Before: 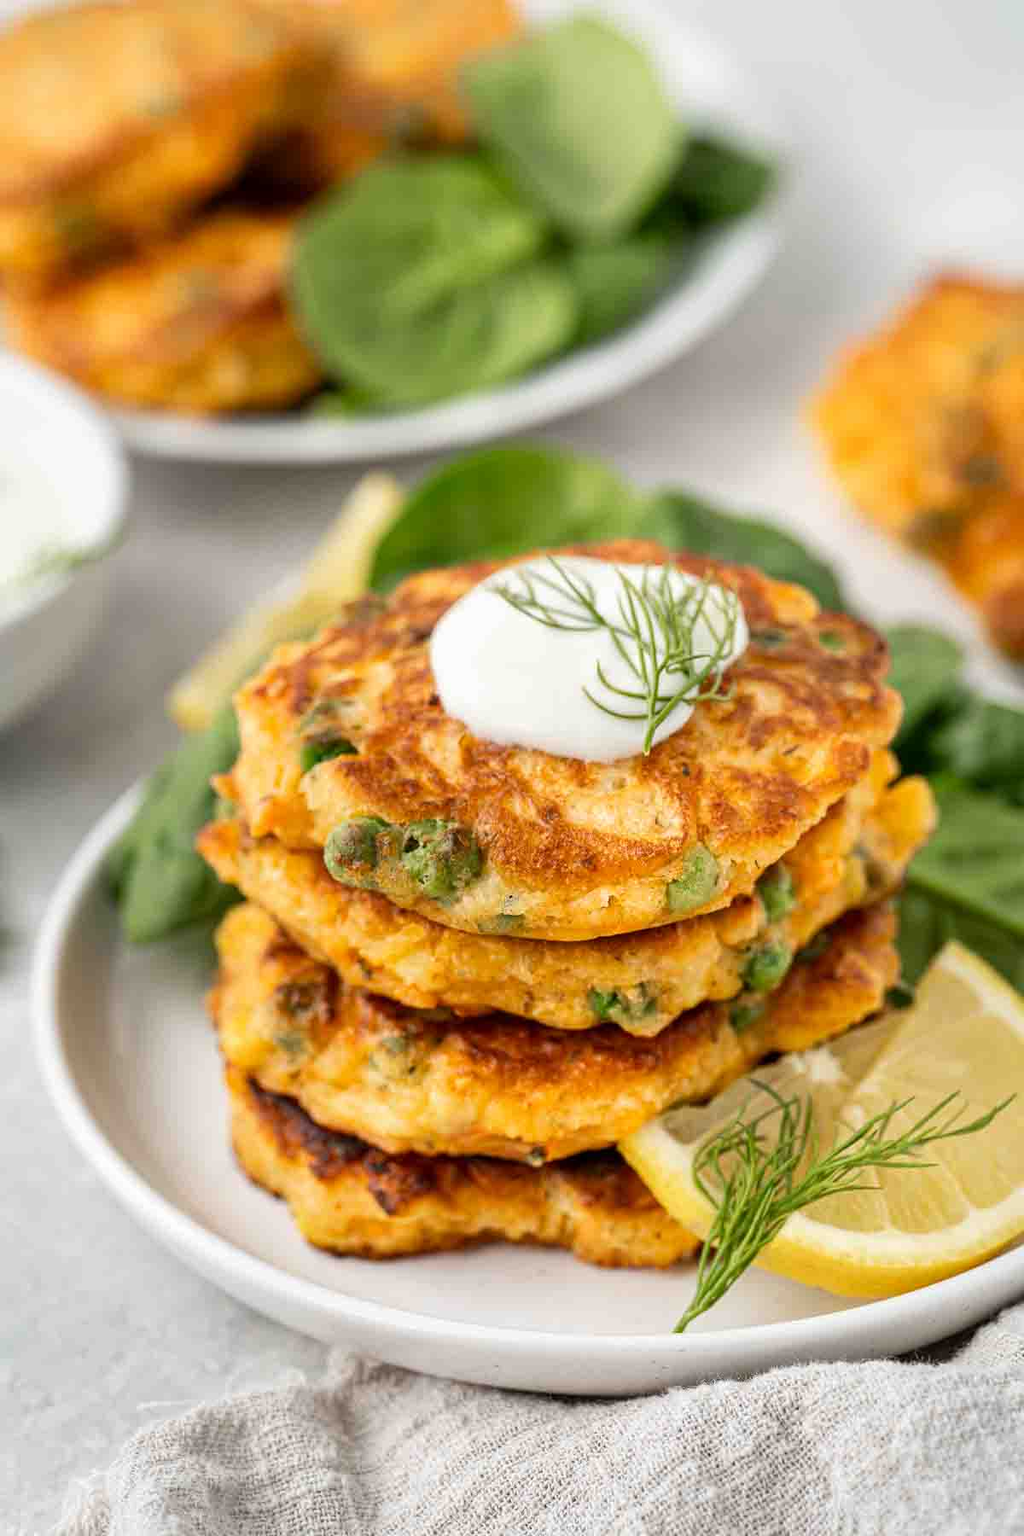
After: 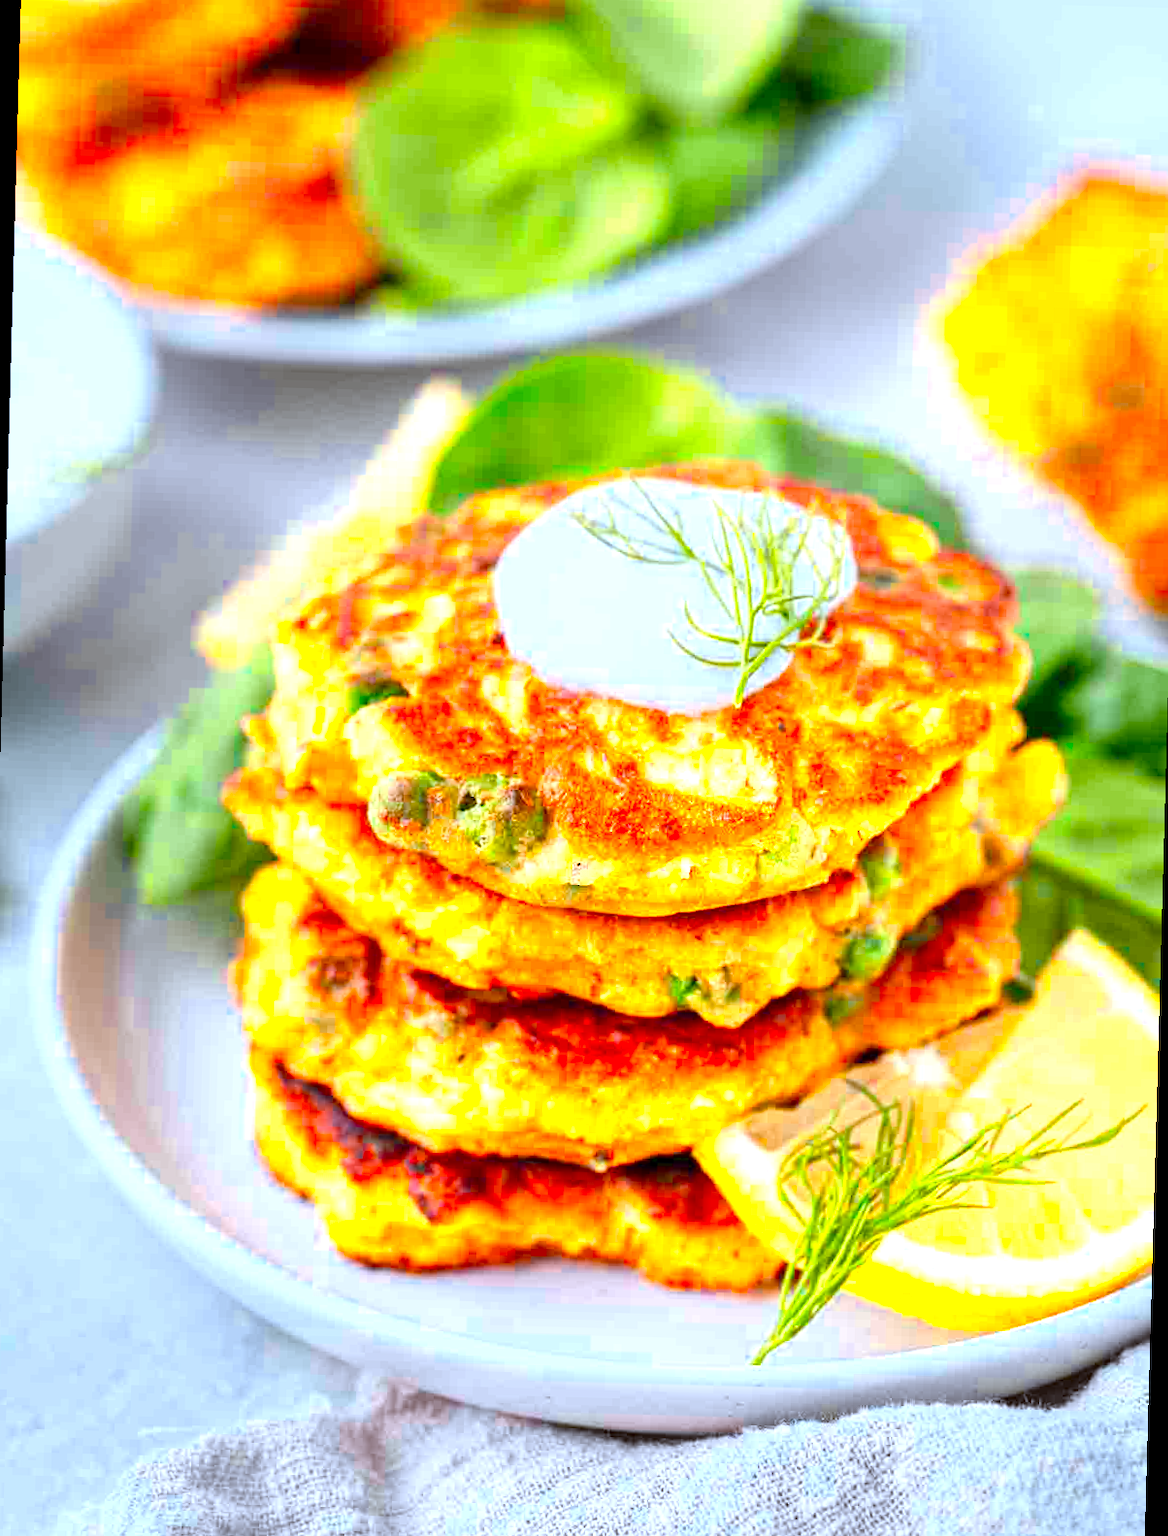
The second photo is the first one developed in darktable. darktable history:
rotate and perspective: rotation 1.57°, crop left 0.018, crop right 0.982, crop top 0.039, crop bottom 0.961
crop and rotate: top 6.25%
color calibration: output R [1.422, -0.35, -0.252, 0], output G [-0.238, 1.259, -0.084, 0], output B [-0.081, -0.196, 1.58, 0], output brightness [0.49, 0.671, -0.57, 0], illuminant same as pipeline (D50), adaptation none (bypass), saturation algorithm version 1 (2020)
levels: levels [0, 0.492, 0.984]
white balance: red 0.988, blue 1.017
